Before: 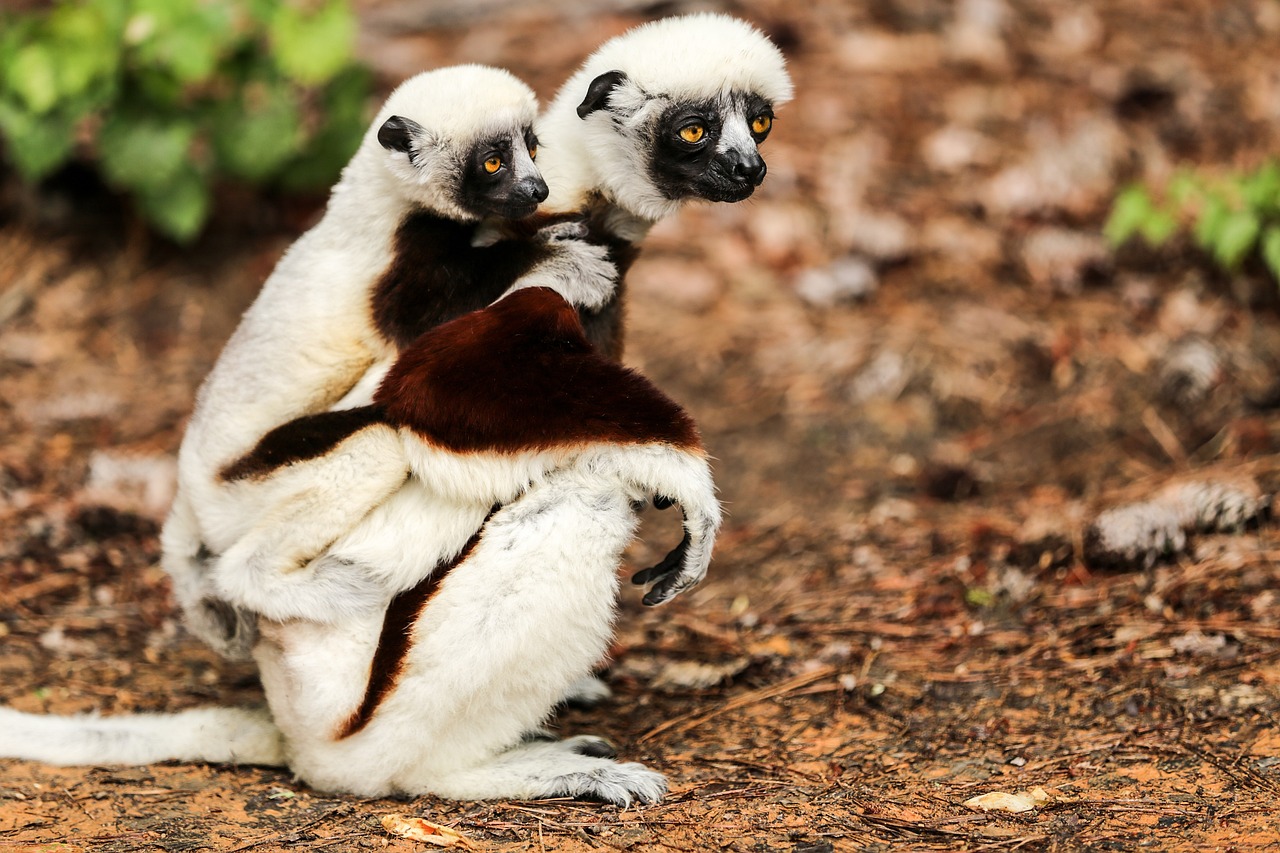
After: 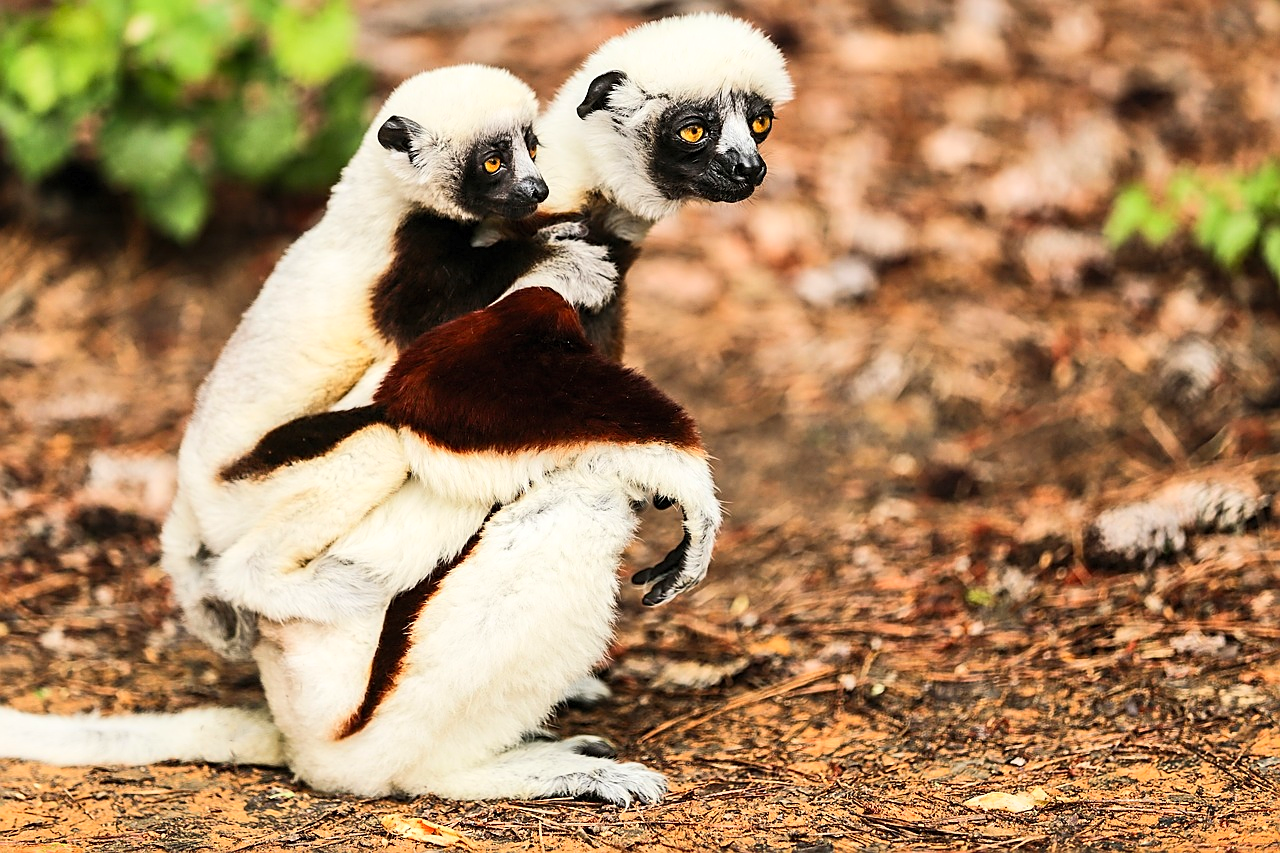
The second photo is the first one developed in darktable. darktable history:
sharpen: on, module defaults
contrast brightness saturation: contrast 0.195, brightness 0.157, saturation 0.227
